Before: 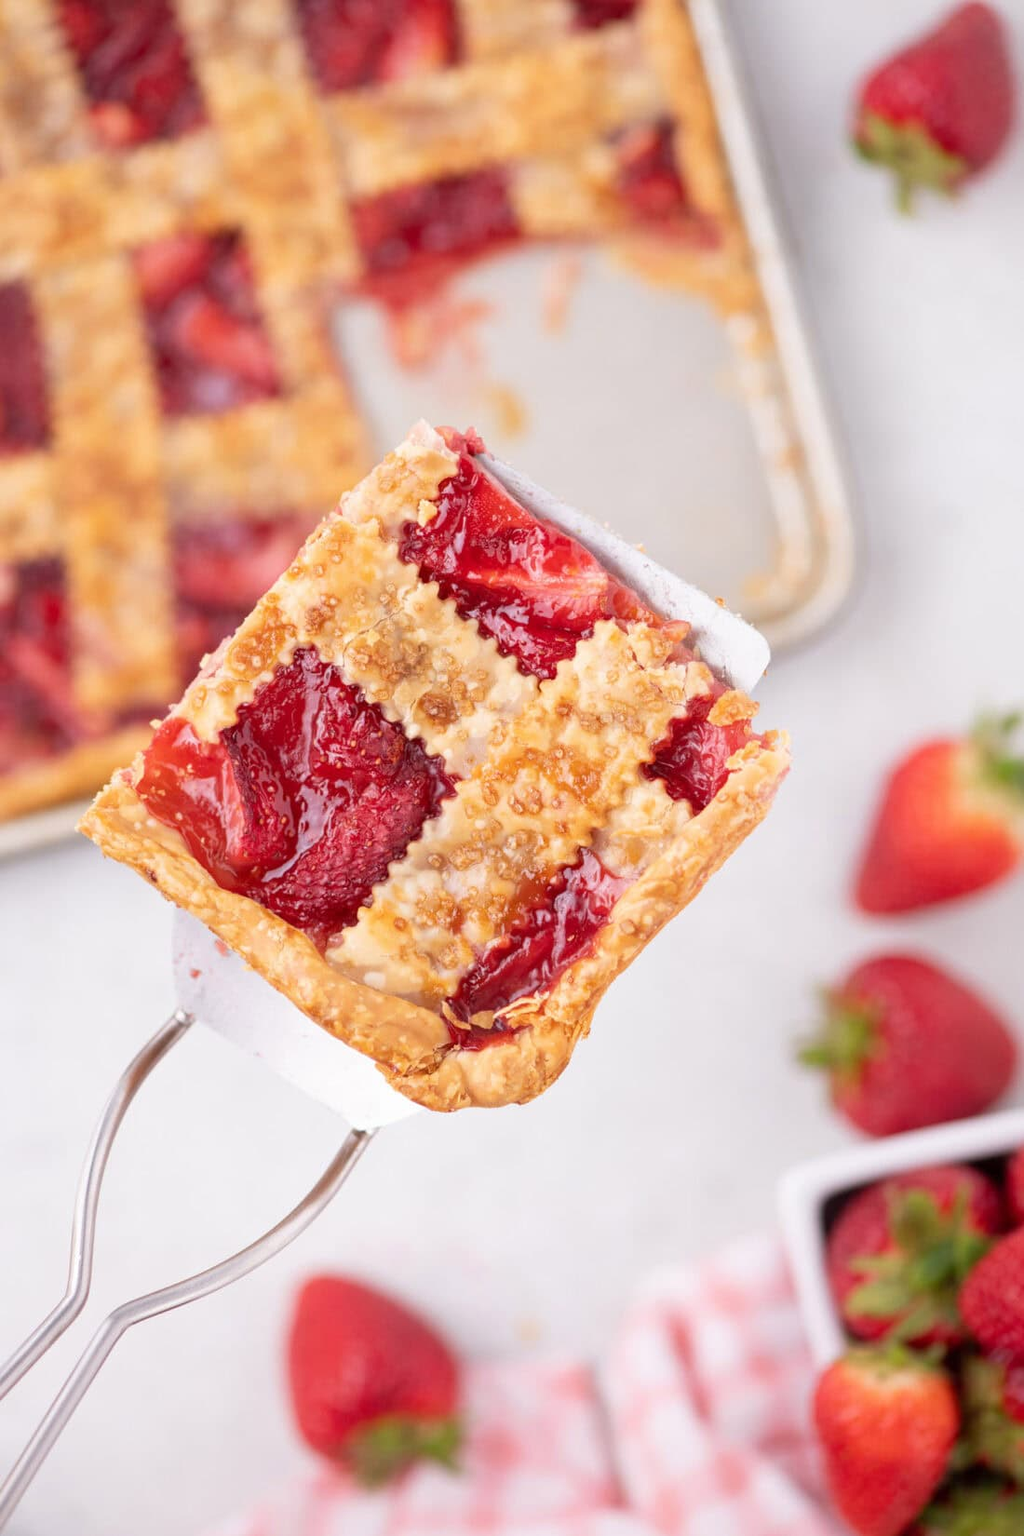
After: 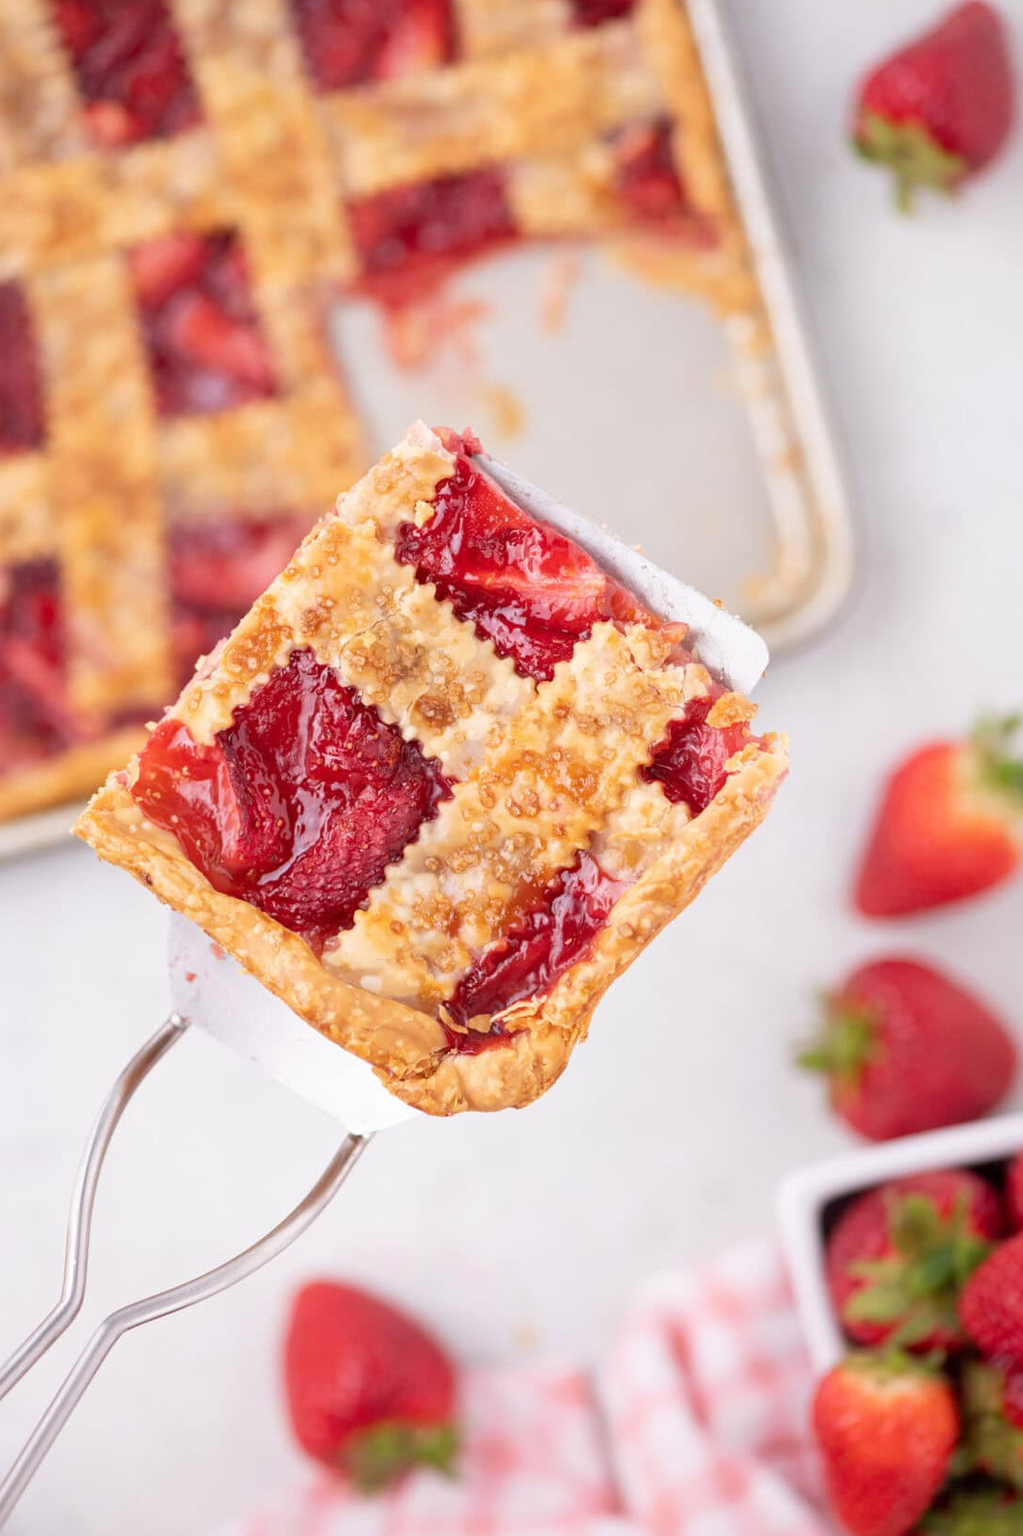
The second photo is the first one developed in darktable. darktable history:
crop and rotate: left 0.614%, top 0.179%, bottom 0.309%
